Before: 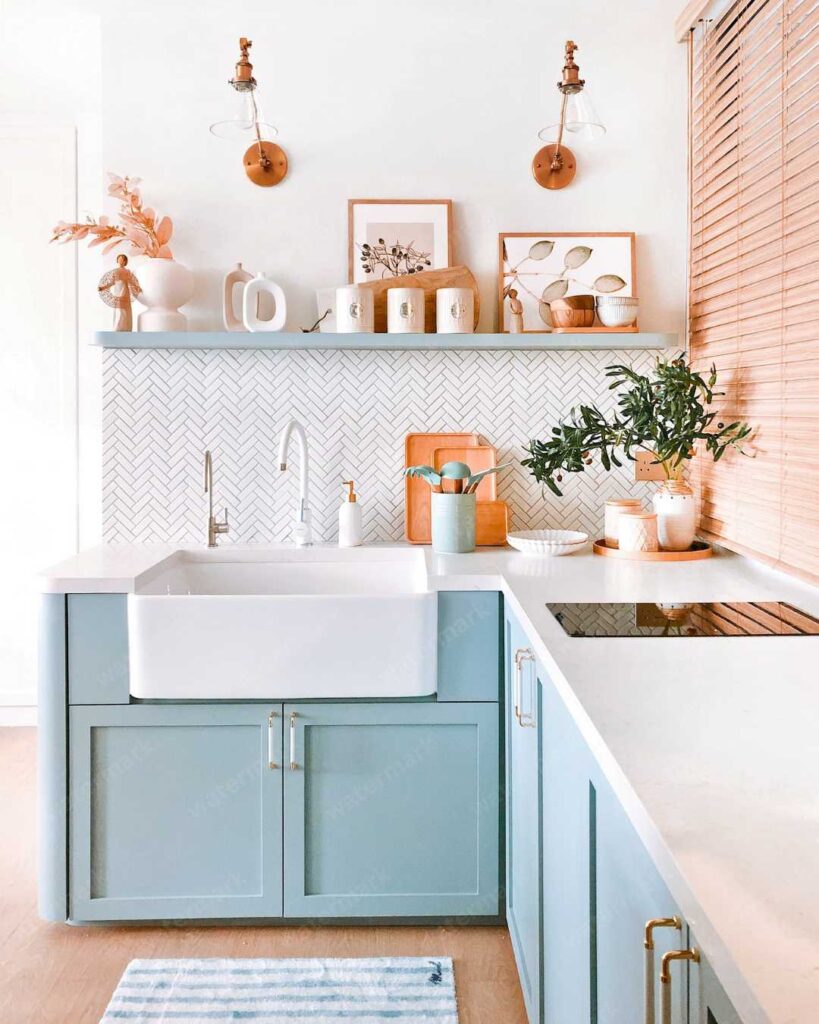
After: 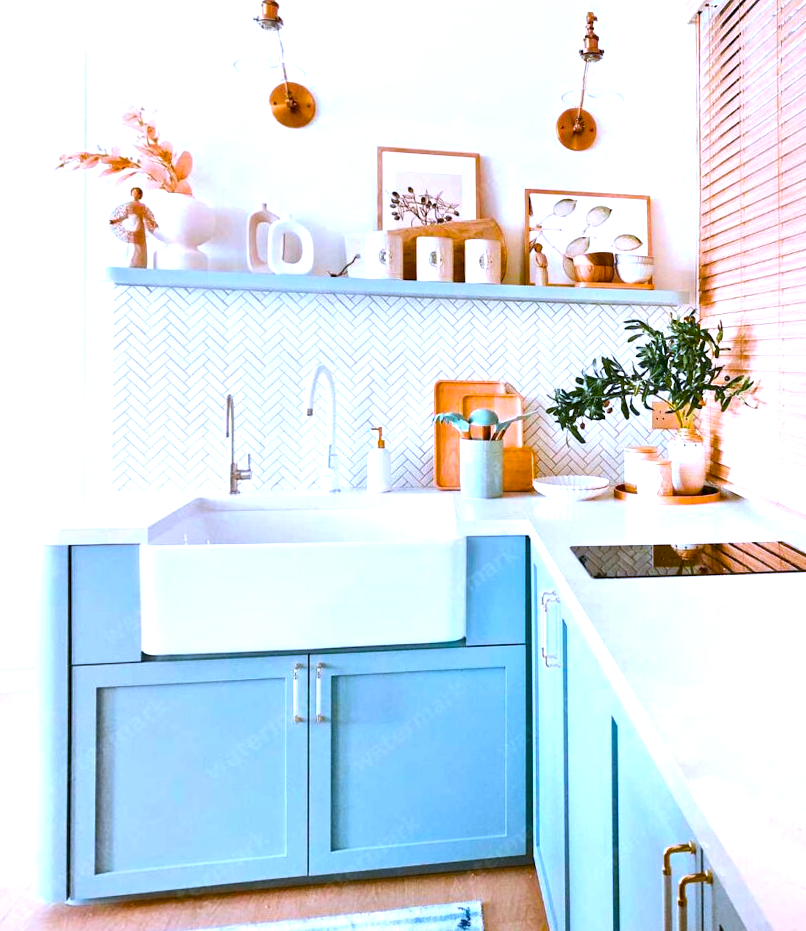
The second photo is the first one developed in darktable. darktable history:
rotate and perspective: rotation -0.013°, lens shift (vertical) -0.027, lens shift (horizontal) 0.178, crop left 0.016, crop right 0.989, crop top 0.082, crop bottom 0.918
color correction: highlights a* -0.137, highlights b* 0.137
white balance: red 0.948, green 1.02, blue 1.176
color balance rgb: linear chroma grading › global chroma 9%, perceptual saturation grading › global saturation 36%, perceptual saturation grading › shadows 35%, perceptual brilliance grading › global brilliance 15%, perceptual brilliance grading › shadows -35%, global vibrance 15%
